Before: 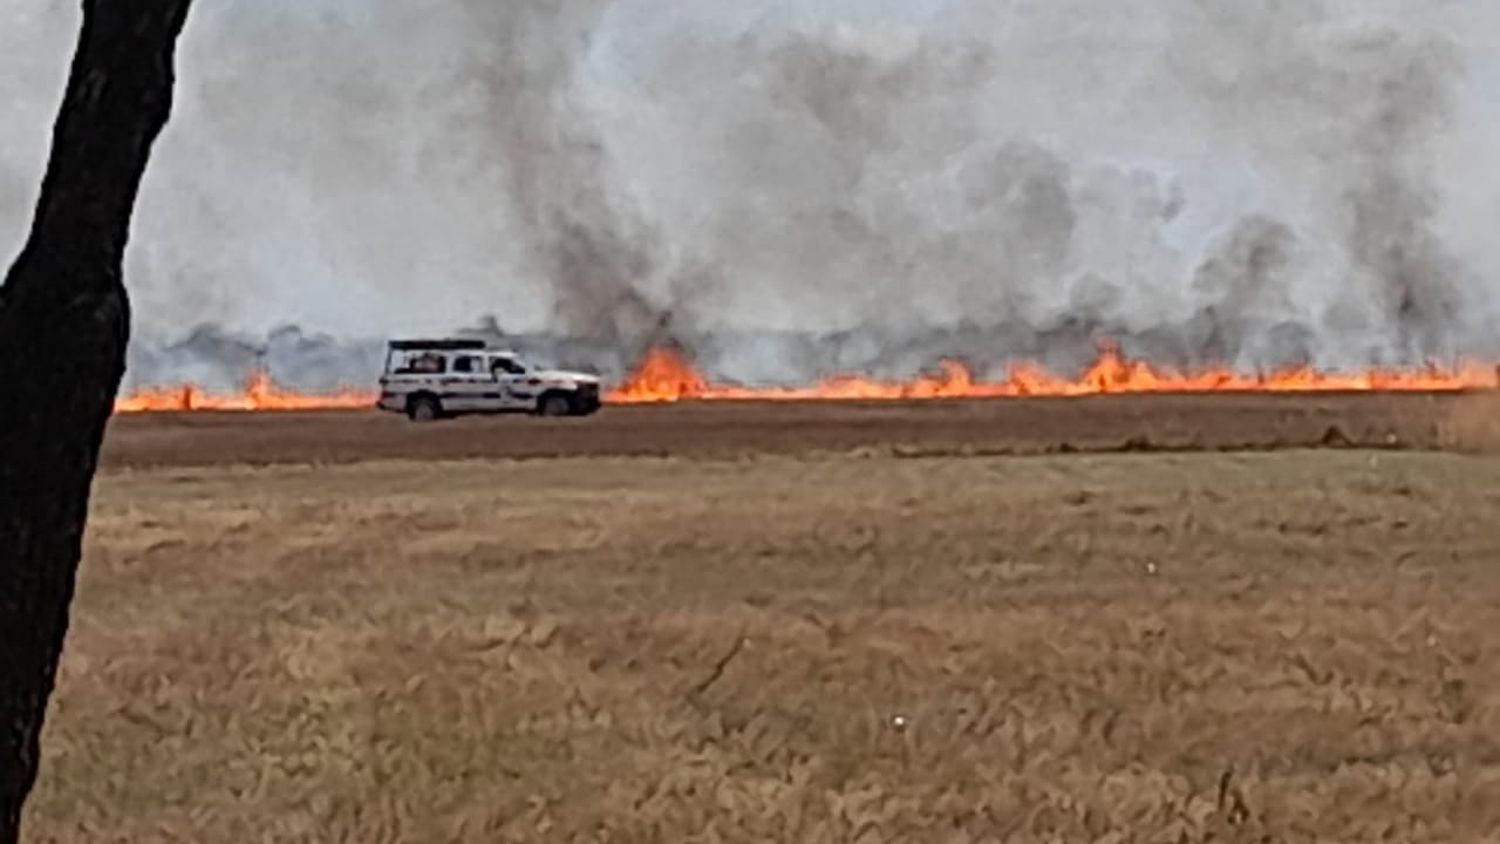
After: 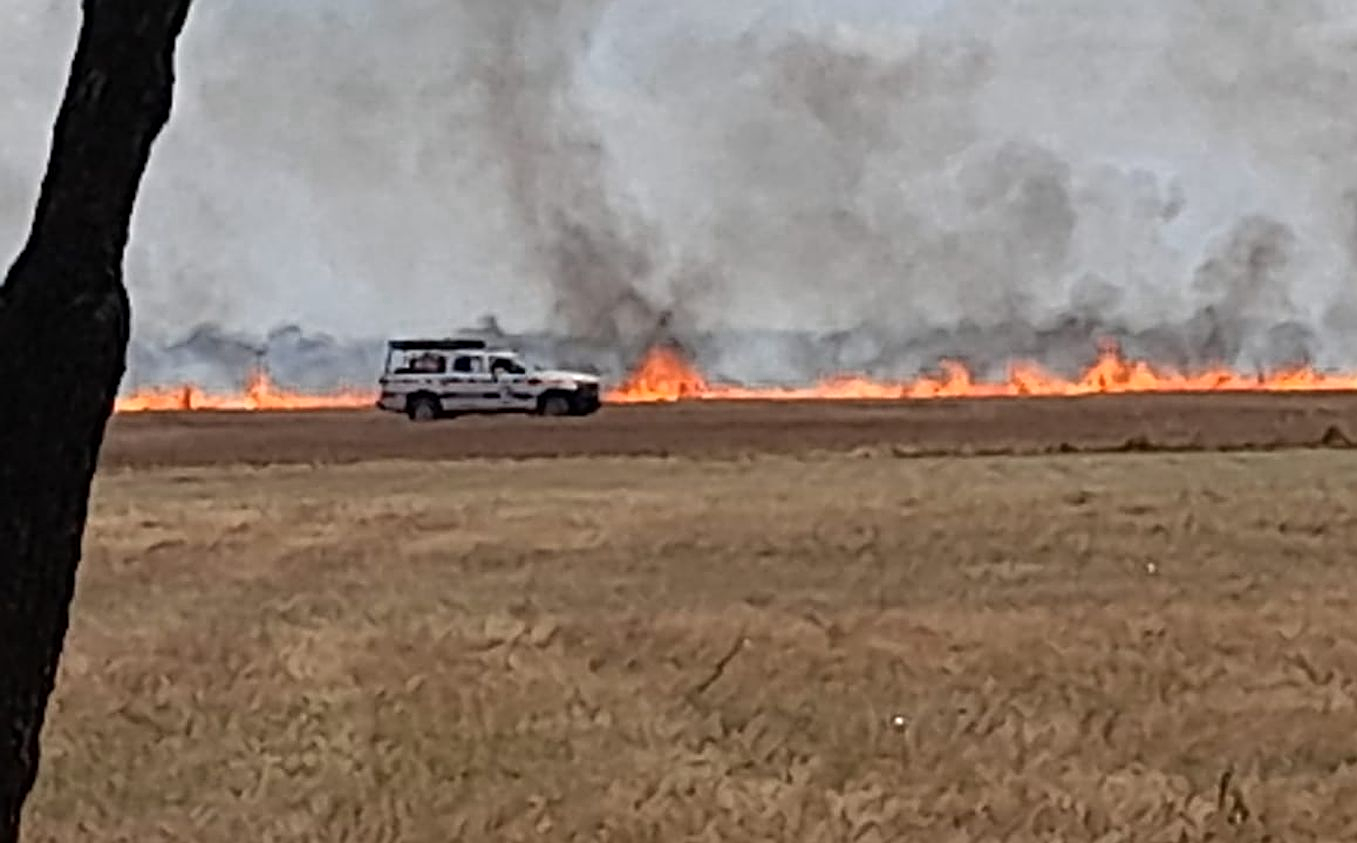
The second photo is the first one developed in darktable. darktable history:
crop: right 9.478%, bottom 0.046%
sharpen: on, module defaults
color zones: curves: ch0 [(0.25, 0.5) (0.347, 0.092) (0.75, 0.5)]; ch1 [(0.25, 0.5) (0.33, 0.51) (0.75, 0.5)]
